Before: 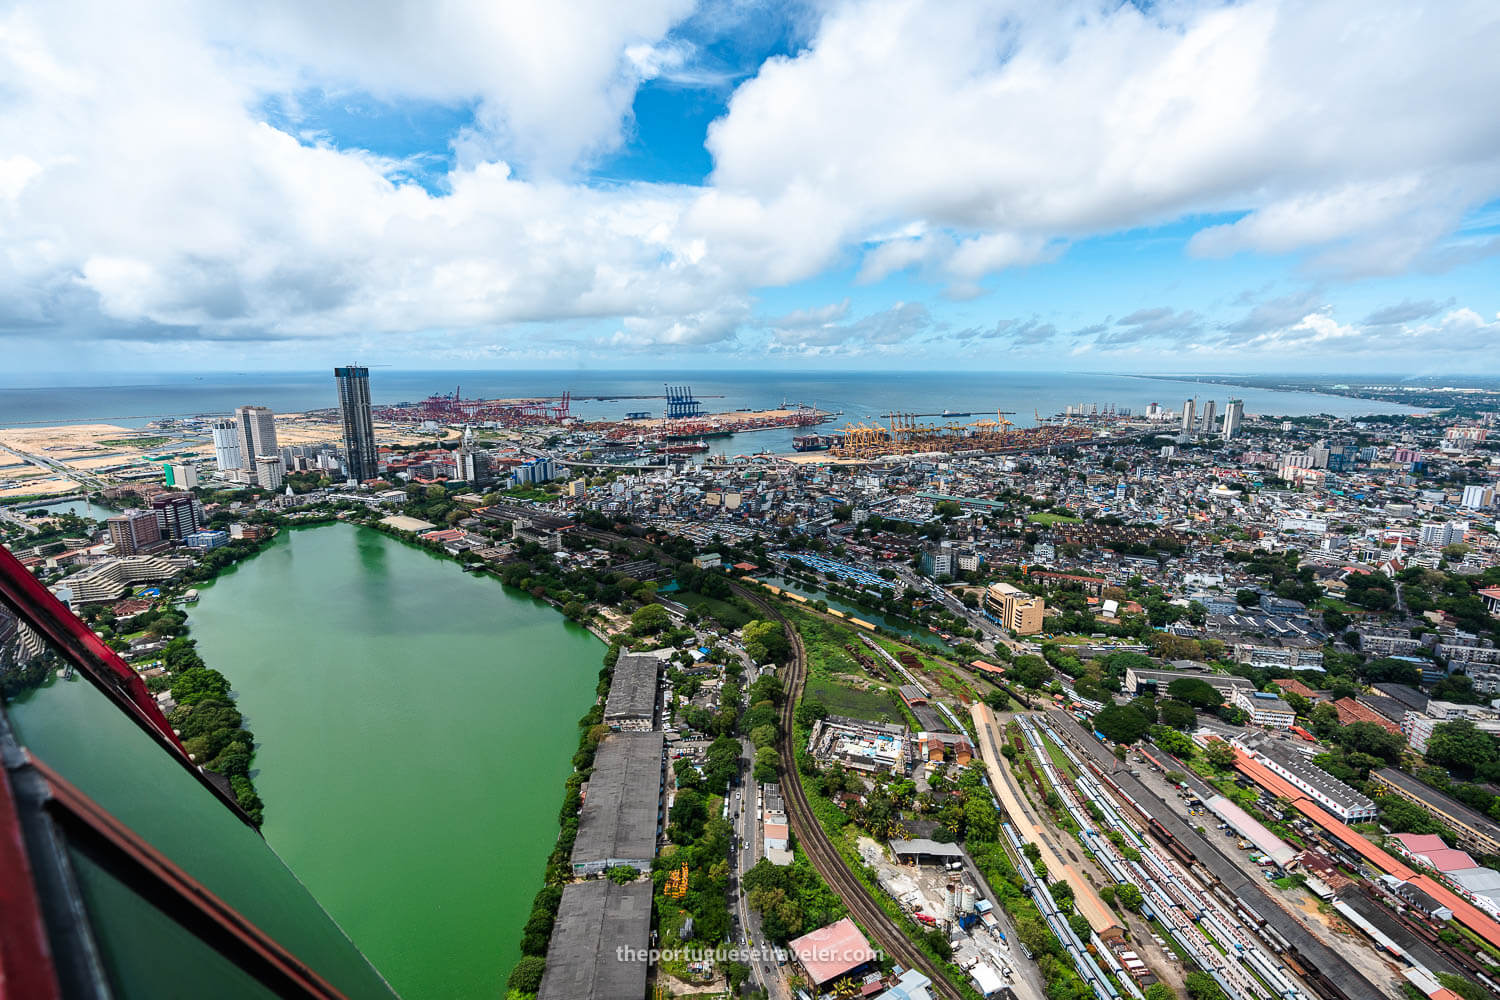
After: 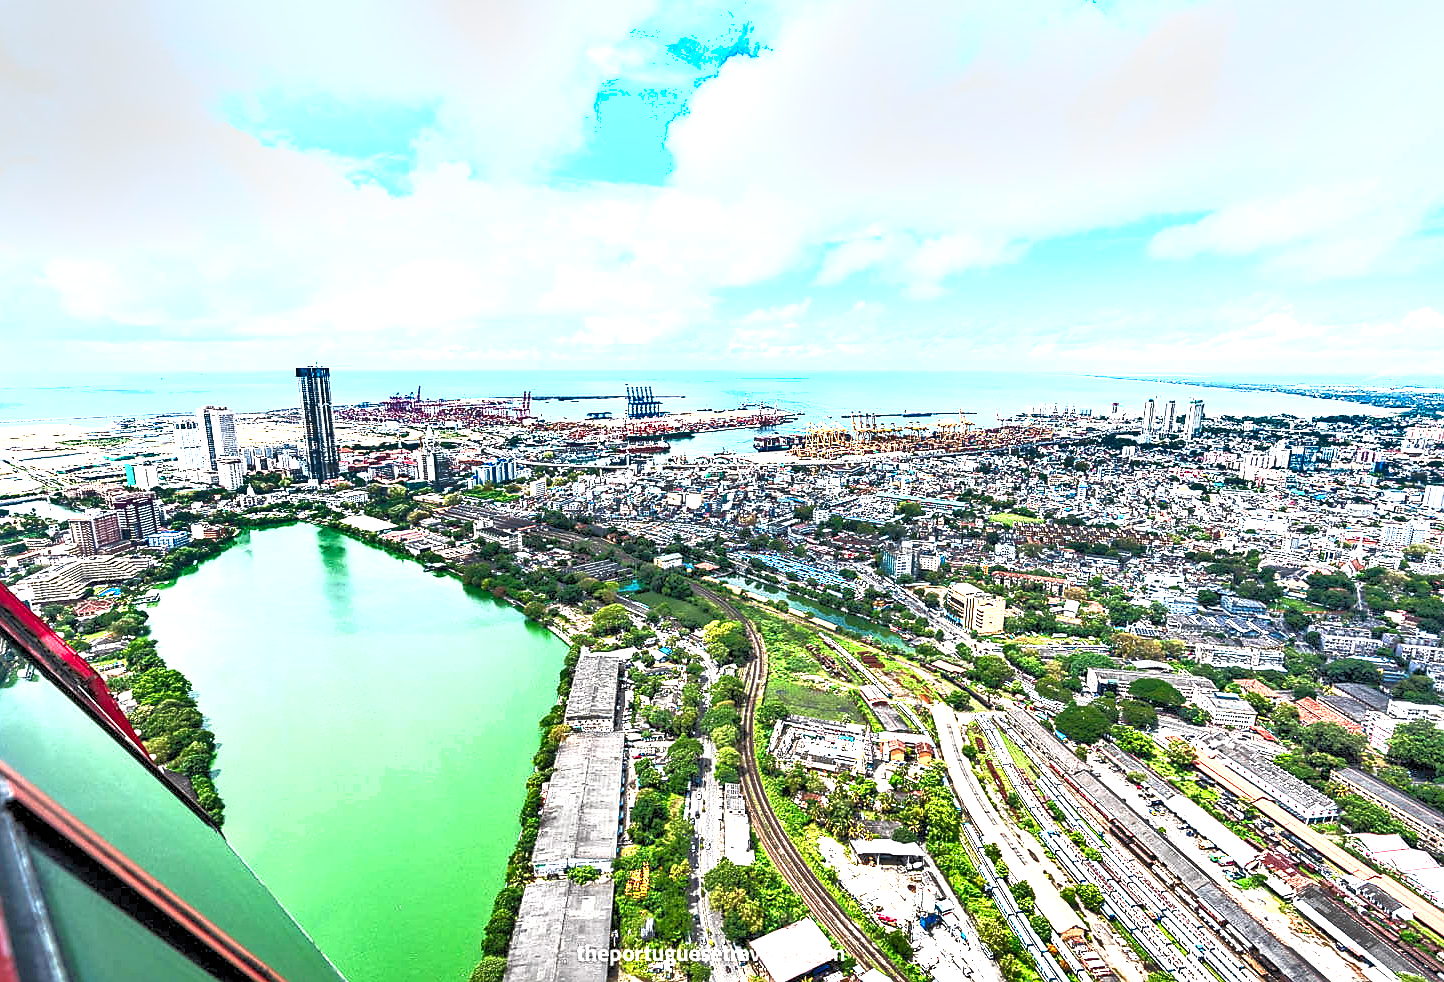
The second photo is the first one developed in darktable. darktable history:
shadows and highlights: shadows 34.48, highlights -35.09, soften with gaussian
sharpen: radius 1.465, amount 0.393, threshold 1.249
crop and rotate: left 2.643%, right 1.089%, bottom 1.774%
exposure: exposure 2.024 EV, compensate exposure bias true, compensate highlight preservation false
levels: levels [0.031, 0.5, 0.969]
contrast equalizer: y [[0.502, 0.505, 0.512, 0.529, 0.564, 0.588], [0.5 ×6], [0.502, 0.505, 0.512, 0.529, 0.564, 0.588], [0, 0.001, 0.001, 0.004, 0.008, 0.011], [0, 0.001, 0.001, 0.004, 0.008, 0.011]]
tone equalizer: -7 EV 0.15 EV, -6 EV 0.633 EV, -5 EV 1.18 EV, -4 EV 1.34 EV, -3 EV 1.14 EV, -2 EV 0.6 EV, -1 EV 0.159 EV
